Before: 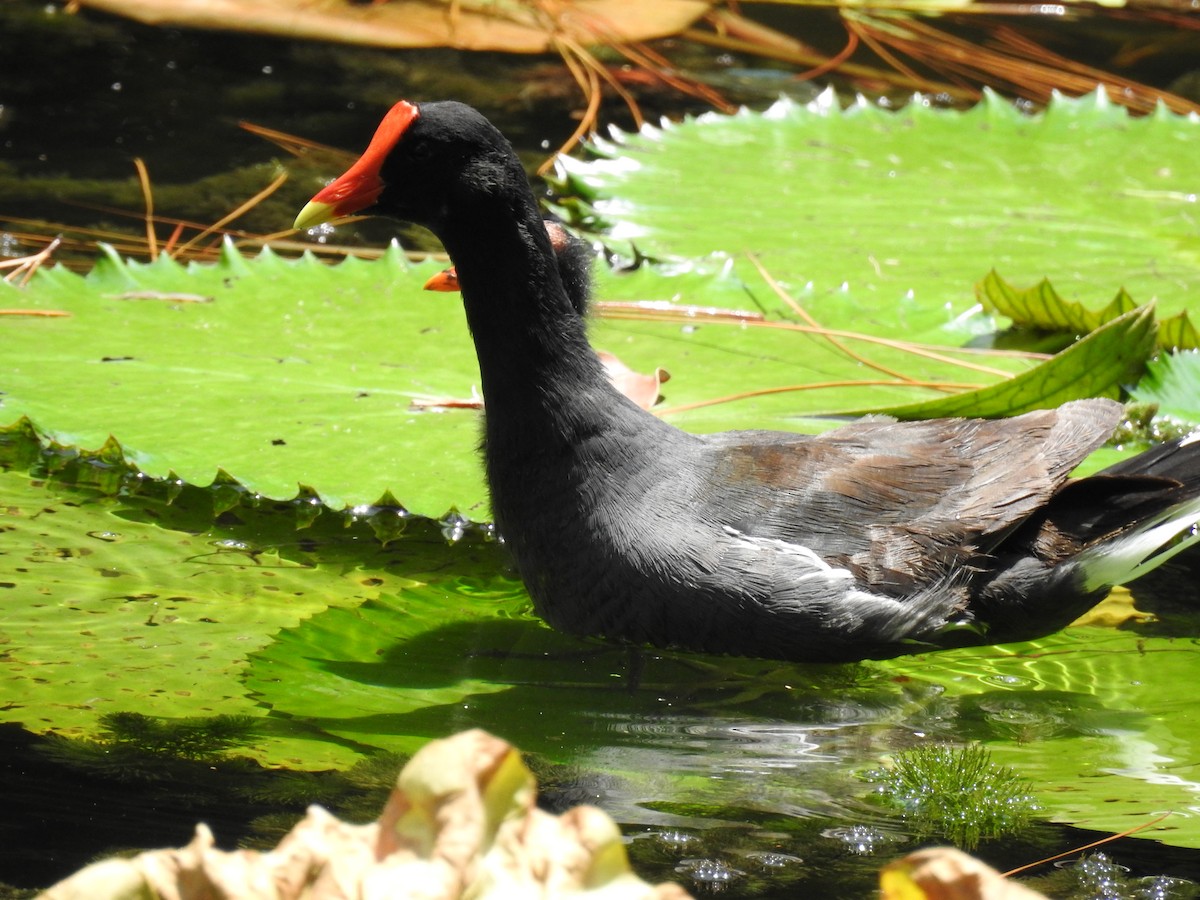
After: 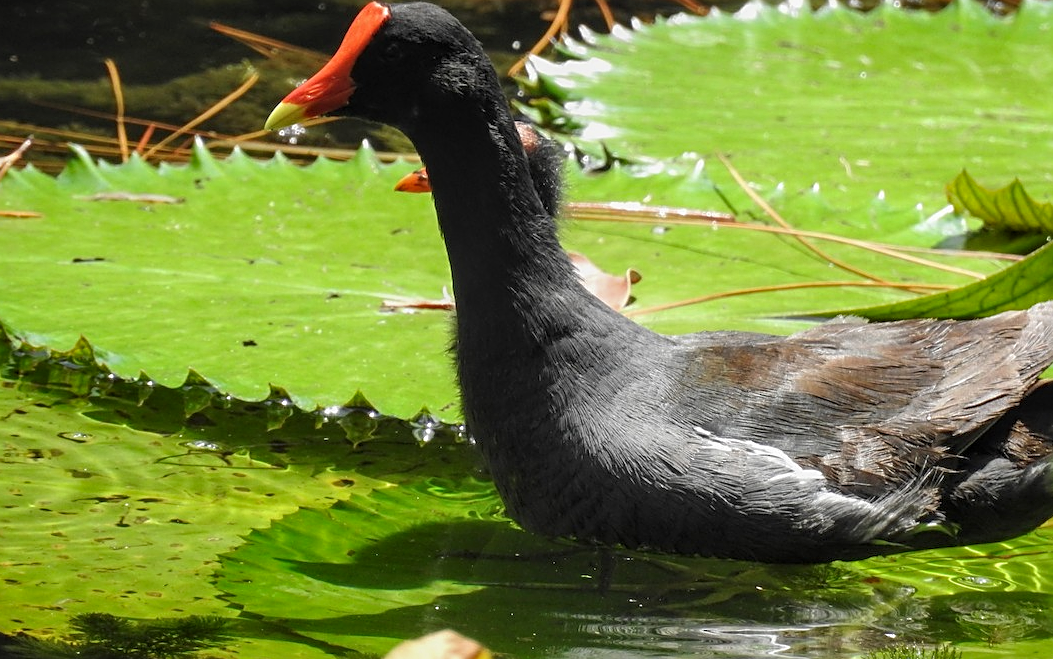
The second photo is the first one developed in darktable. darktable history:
crop and rotate: left 2.431%, top 11.04%, right 9.802%, bottom 15.724%
shadows and highlights: shadows 25.39, white point adjustment -3.08, highlights -30.18
sharpen: on, module defaults
local contrast: on, module defaults
exposure: compensate exposure bias true, compensate highlight preservation false
